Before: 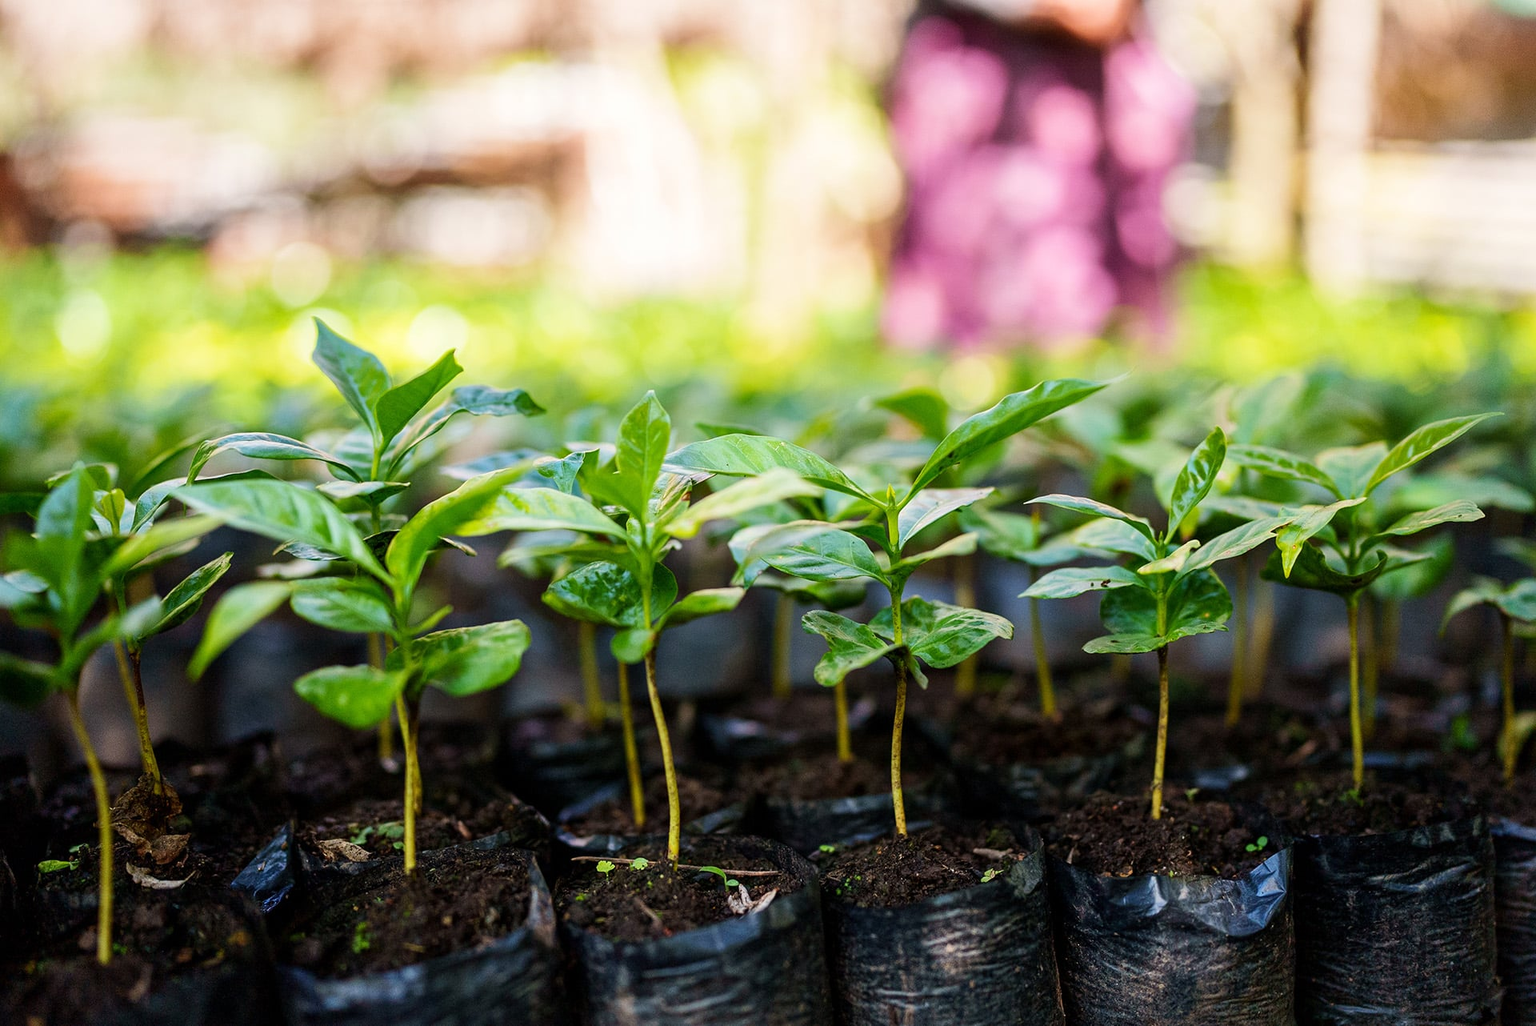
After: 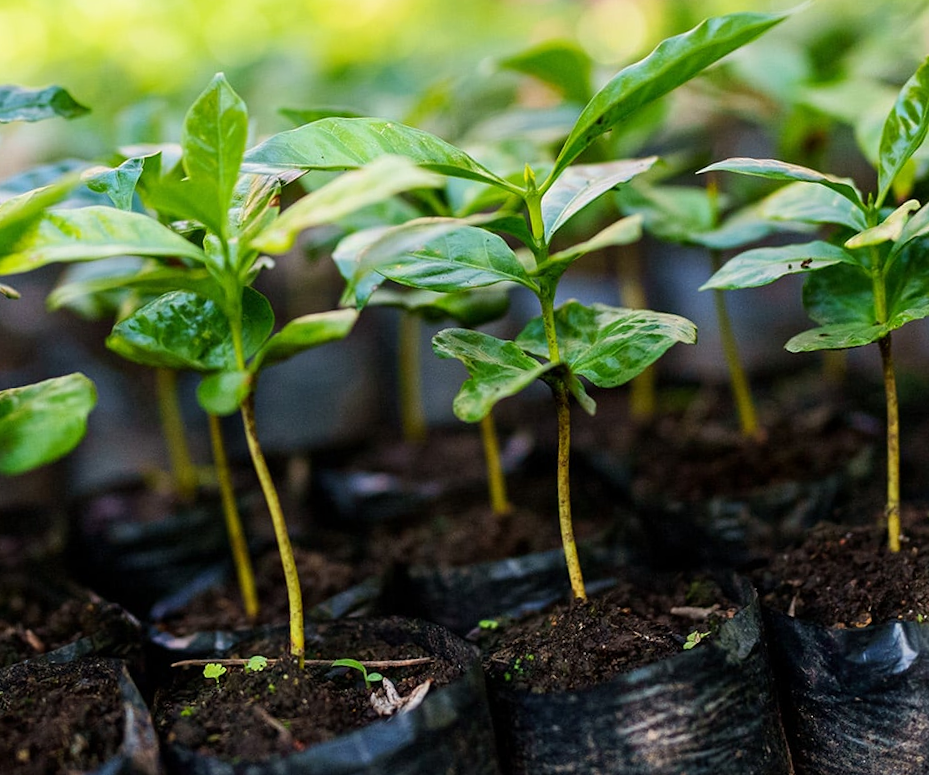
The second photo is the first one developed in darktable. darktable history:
rotate and perspective: rotation -5°, crop left 0.05, crop right 0.952, crop top 0.11, crop bottom 0.89
crop and rotate: left 29.237%, top 31.152%, right 19.807%
